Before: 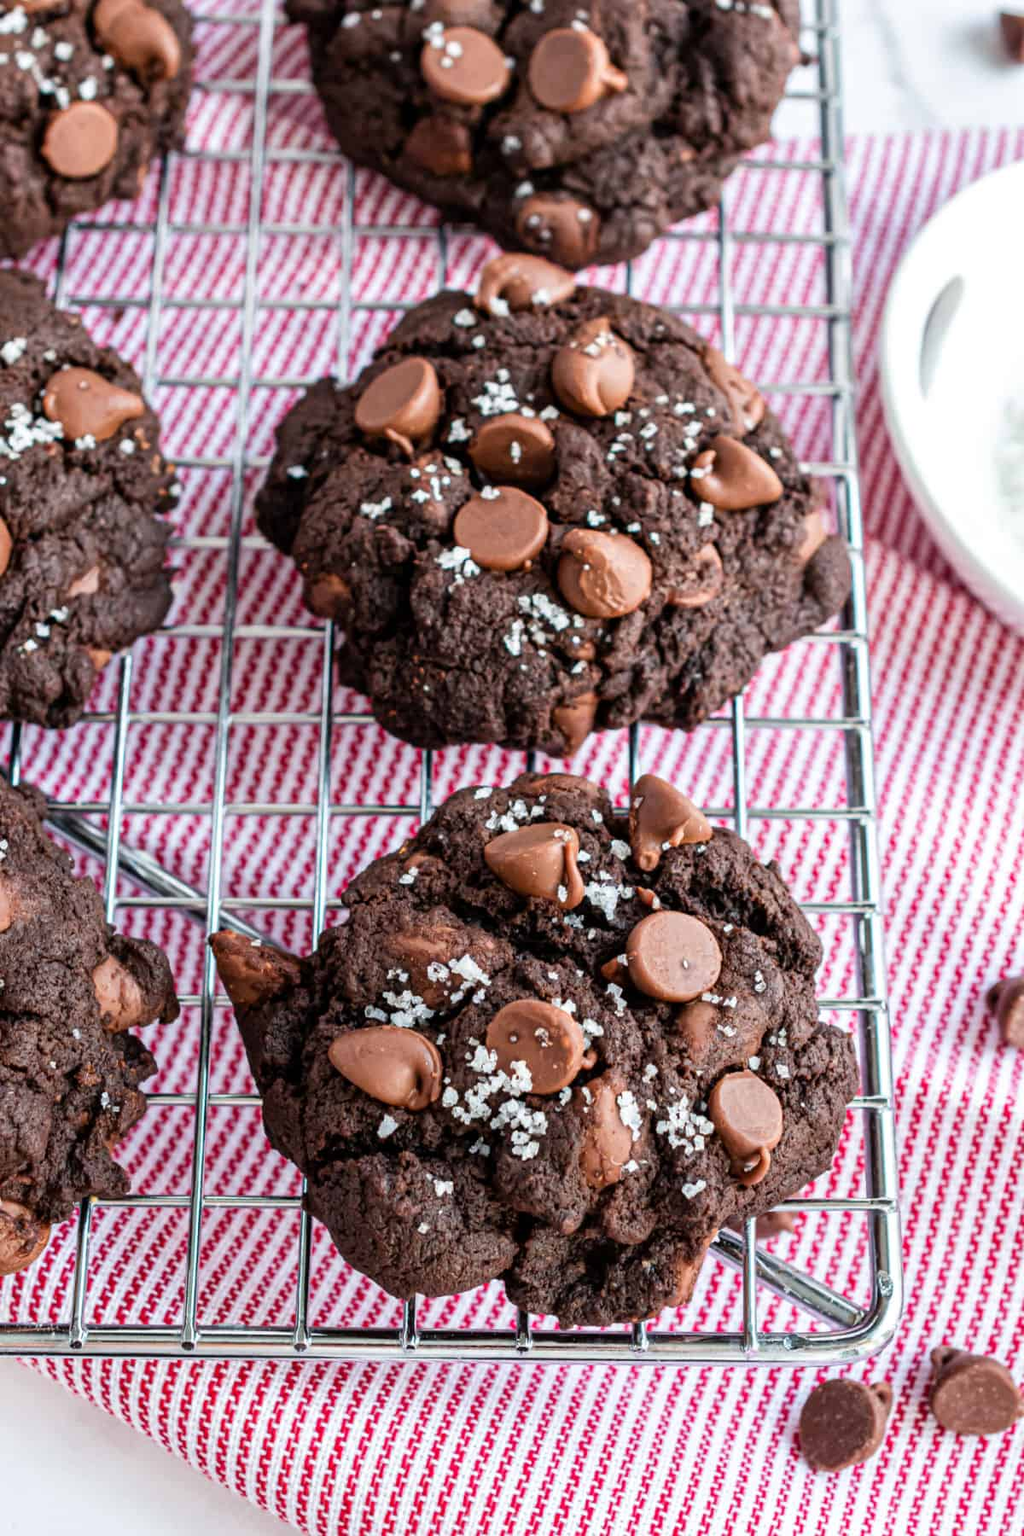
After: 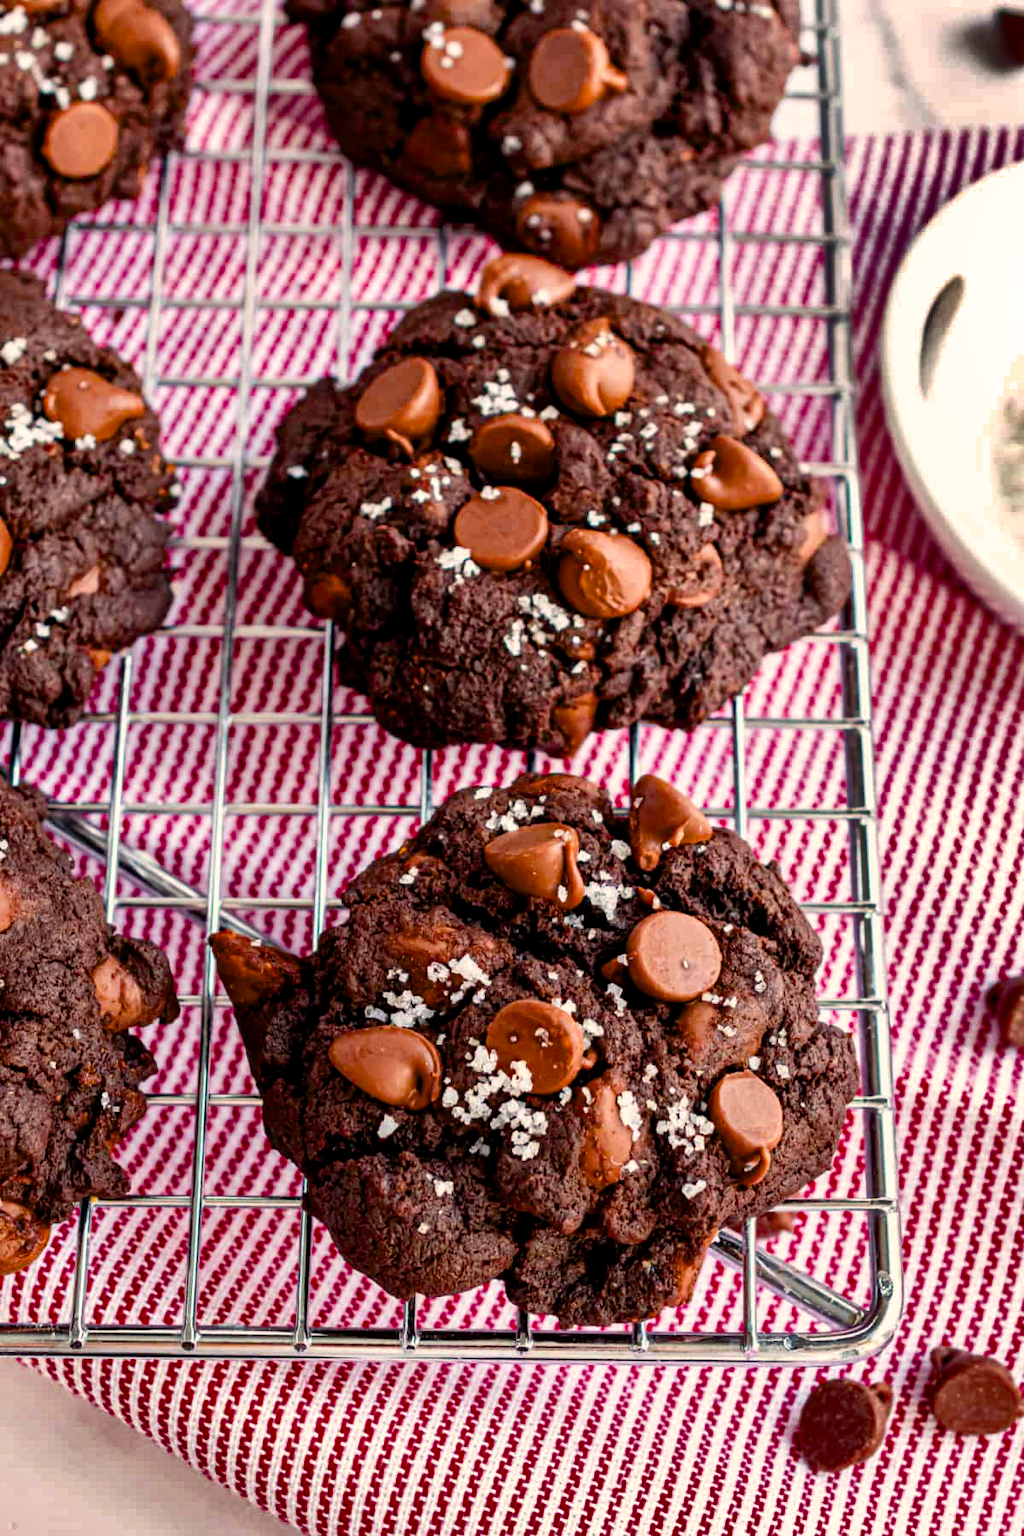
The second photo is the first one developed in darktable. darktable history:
exposure: black level correction -0.001, exposure 0.079 EV, compensate highlight preservation false
shadows and highlights: shadows 20.85, highlights -80.95, soften with gaussian
color balance rgb: shadows lift › chroma 4.629%, shadows lift › hue 27.67°, highlights gain › chroma 3.626%, highlights gain › hue 59.59°, global offset › luminance -0.484%, perceptual saturation grading › global saturation 25.737%, global vibrance -0.842%, saturation formula JzAzBz (2021)
